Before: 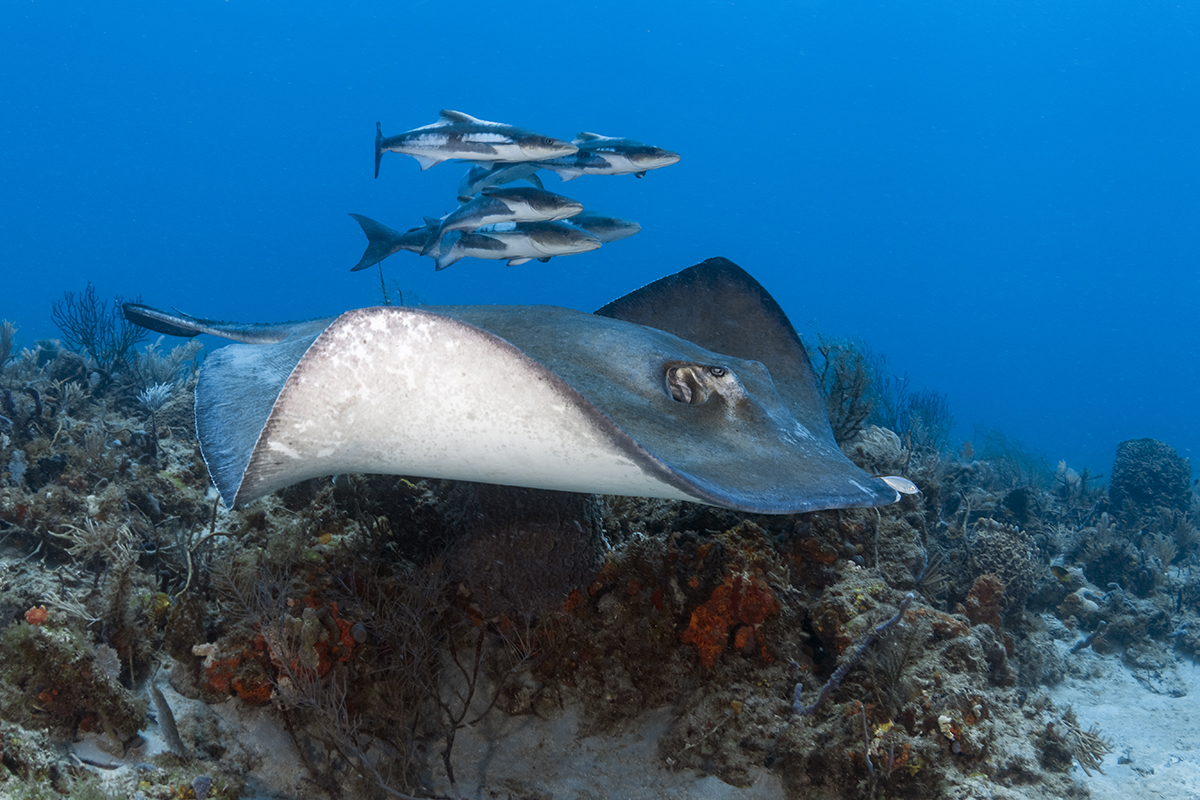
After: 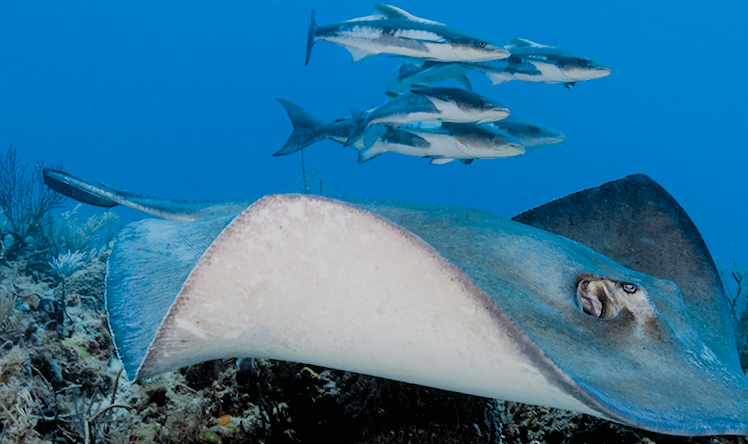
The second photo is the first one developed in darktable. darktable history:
filmic rgb: black relative exposure -4.42 EV, white relative exposure 6.58 EV, hardness 1.85, contrast 0.5
contrast brightness saturation: contrast 0.2, brightness 0.16, saturation 0.22
color balance: on, module defaults
crop and rotate: angle -4.99°, left 2.122%, top 6.945%, right 27.566%, bottom 30.519%
